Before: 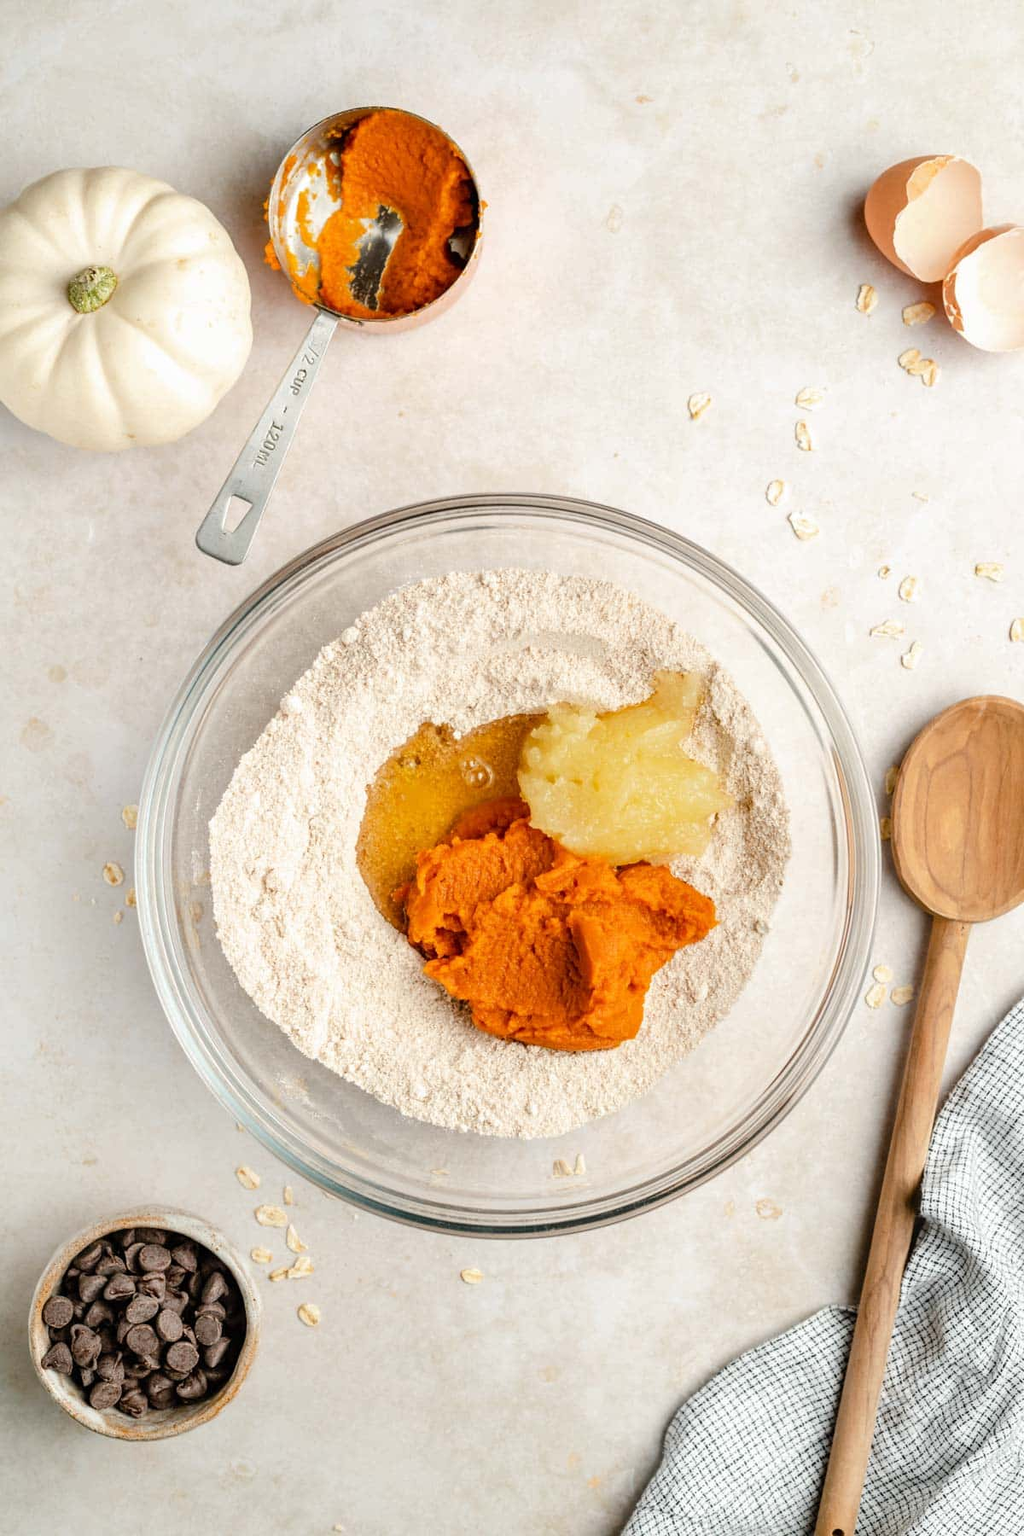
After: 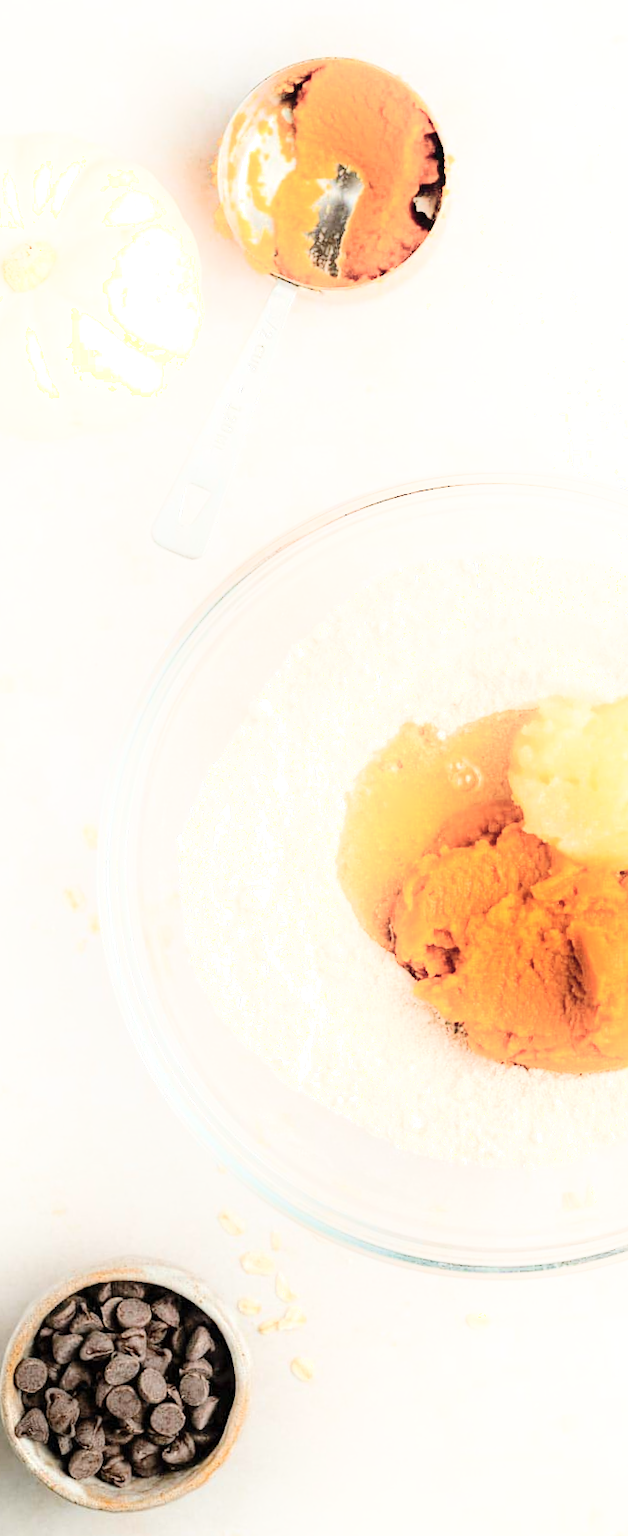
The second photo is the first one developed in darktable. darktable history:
rotate and perspective: rotation -2°, crop left 0.022, crop right 0.978, crop top 0.049, crop bottom 0.951
levels: levels [0, 0.48, 0.961]
crop: left 5.114%, right 38.589%
shadows and highlights: shadows -21.3, highlights 100, soften with gaussian
